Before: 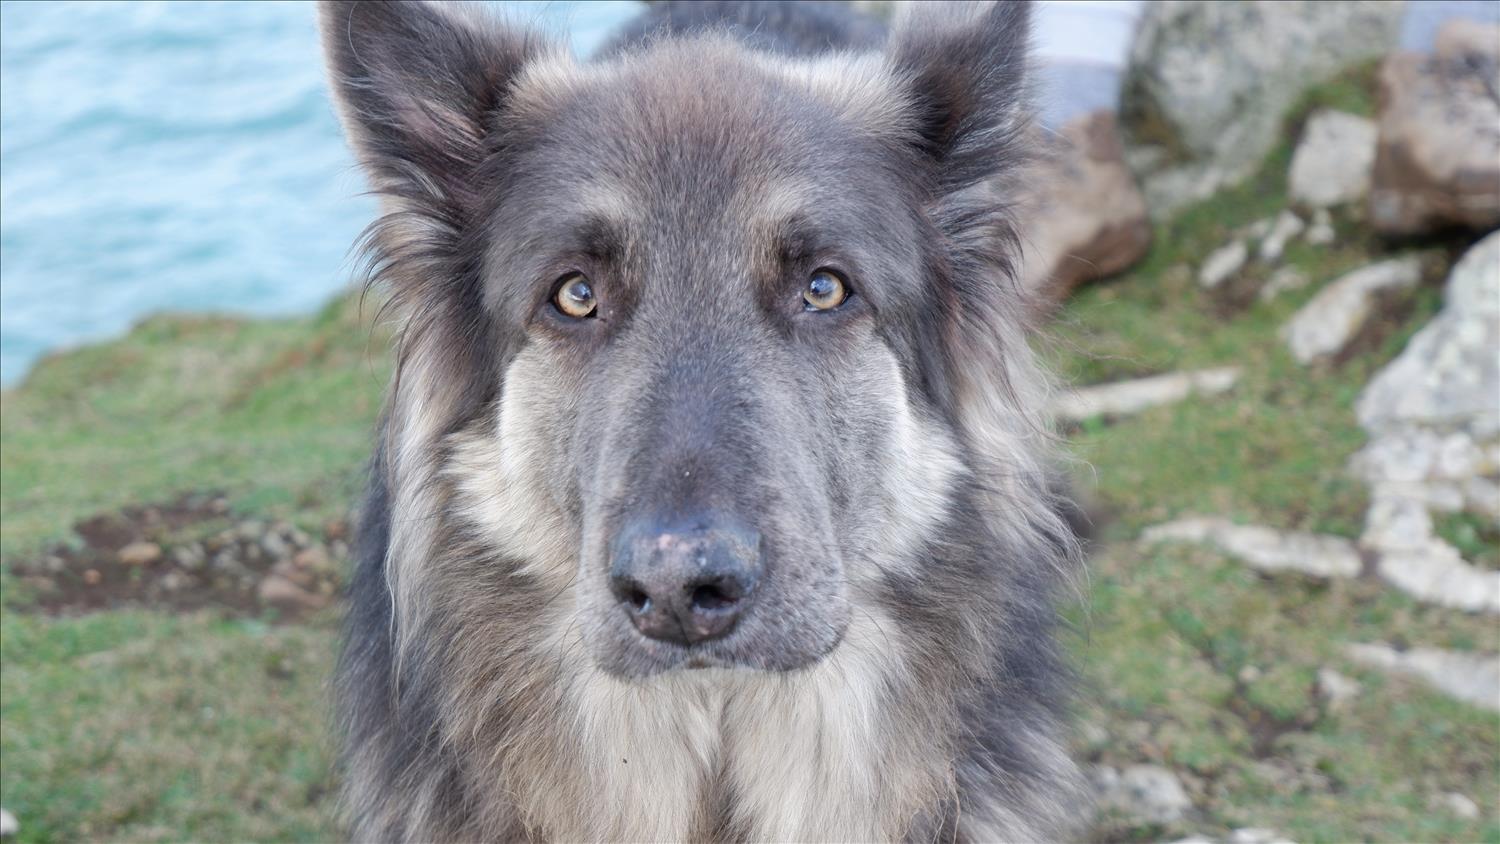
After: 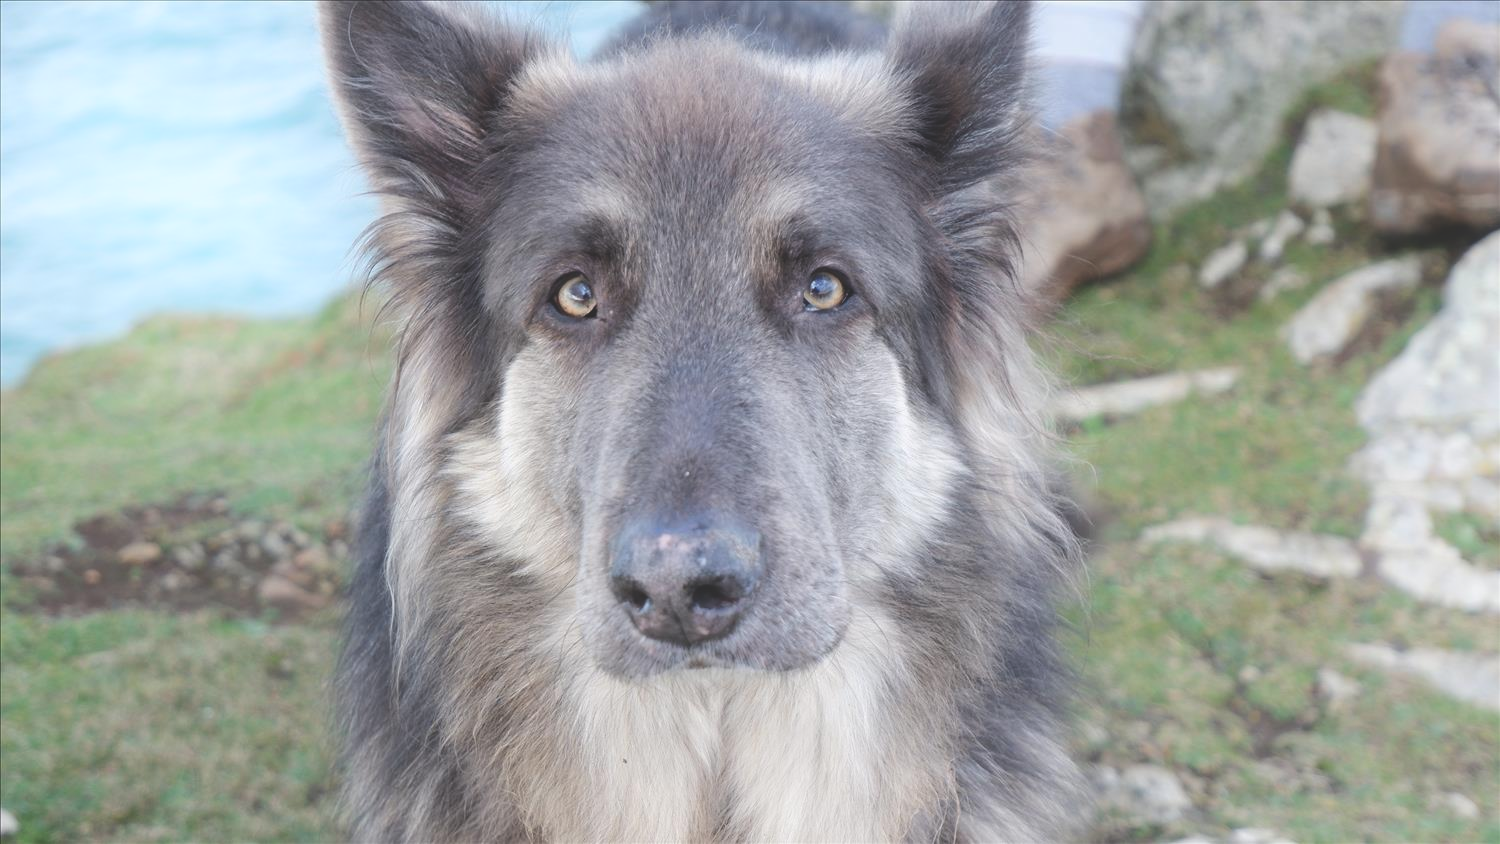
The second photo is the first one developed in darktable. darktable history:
exposure: black level correction -0.023, exposure -0.033 EV, compensate highlight preservation false
shadows and highlights: shadows -53.15, highlights 86.41, soften with gaussian
